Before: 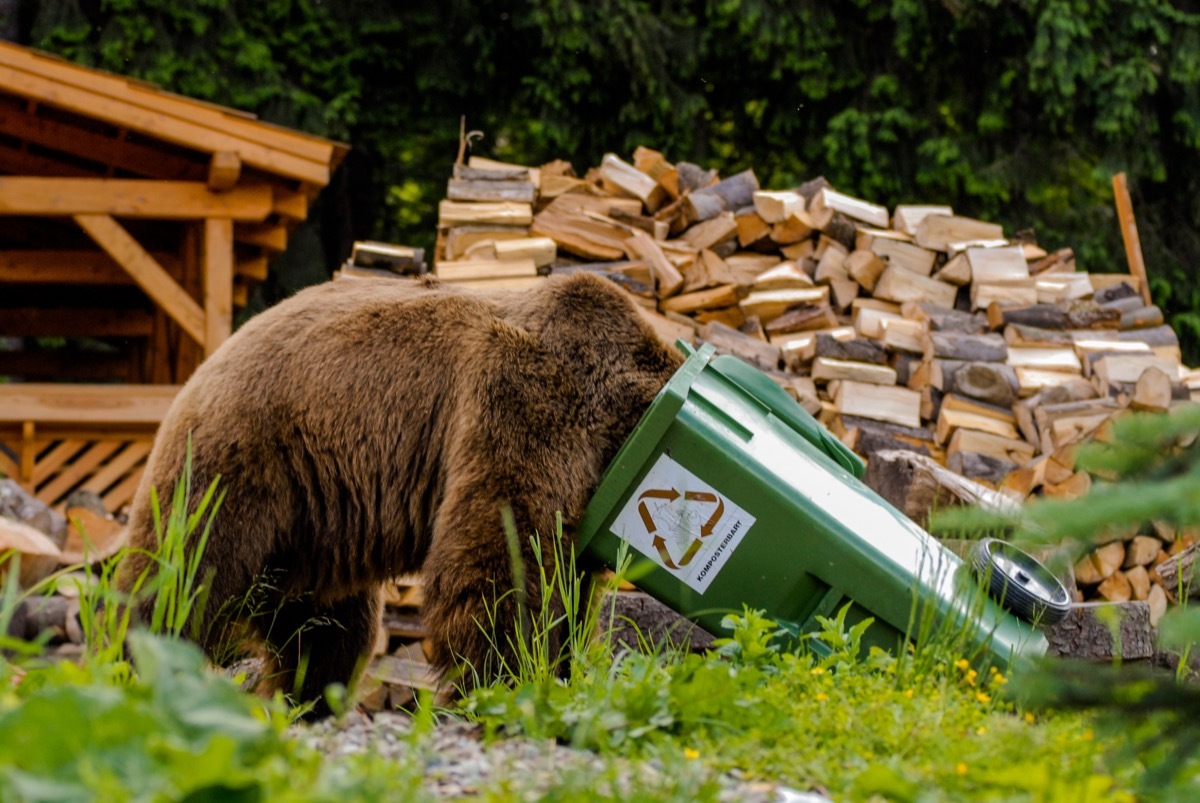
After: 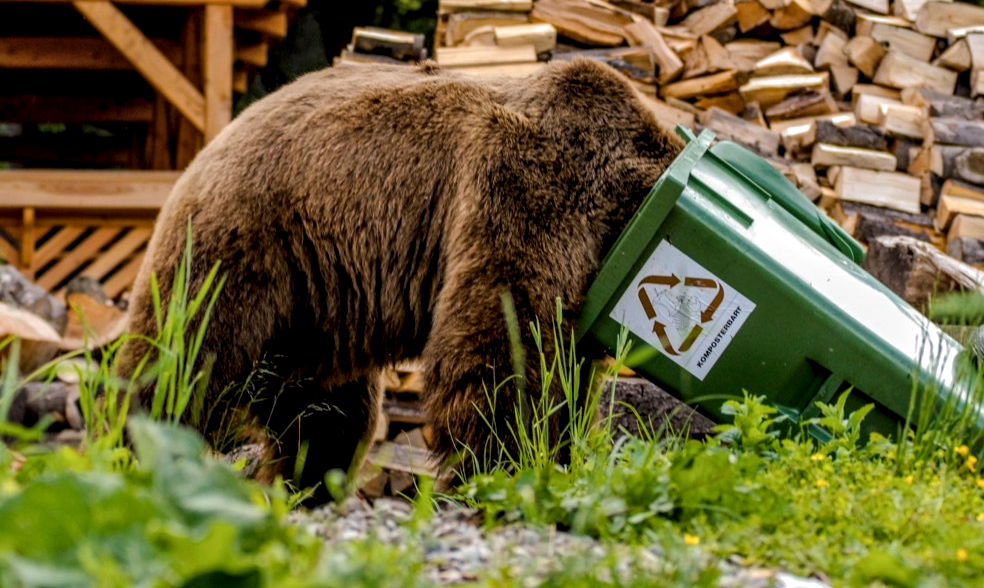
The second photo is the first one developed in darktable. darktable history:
crop: top 26.71%, right 17.961%
tone equalizer: edges refinement/feathering 500, mask exposure compensation -1.57 EV, preserve details no
local contrast: highlights 21%, detail 150%
